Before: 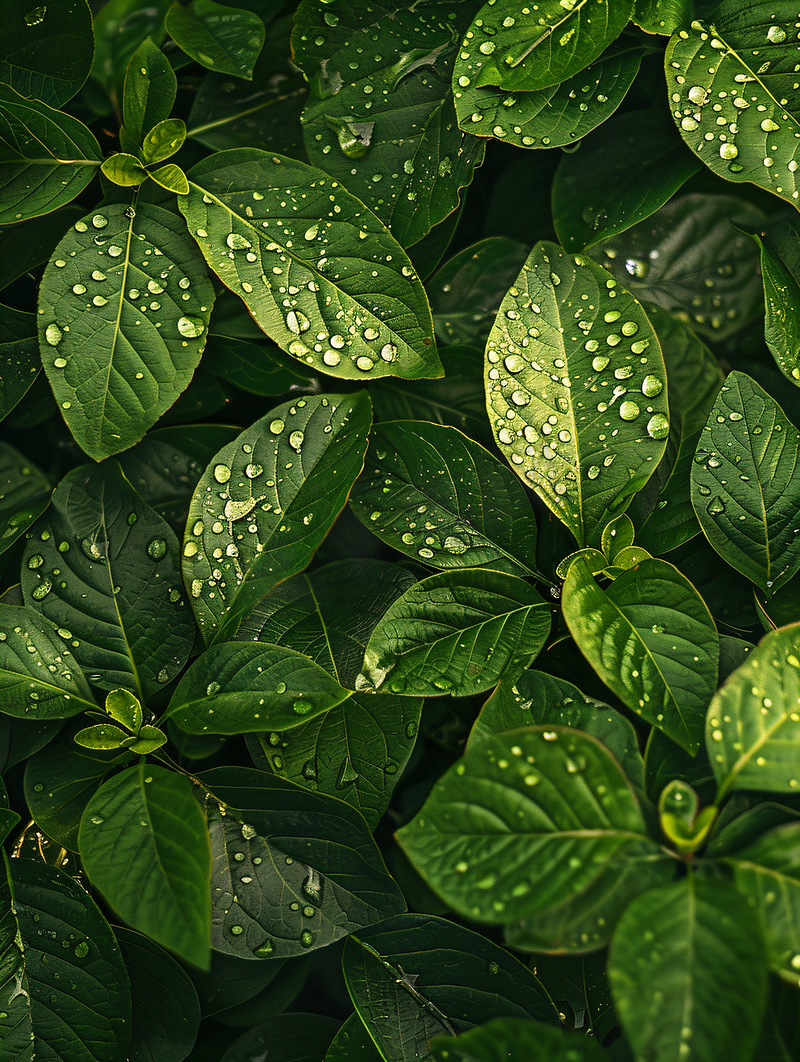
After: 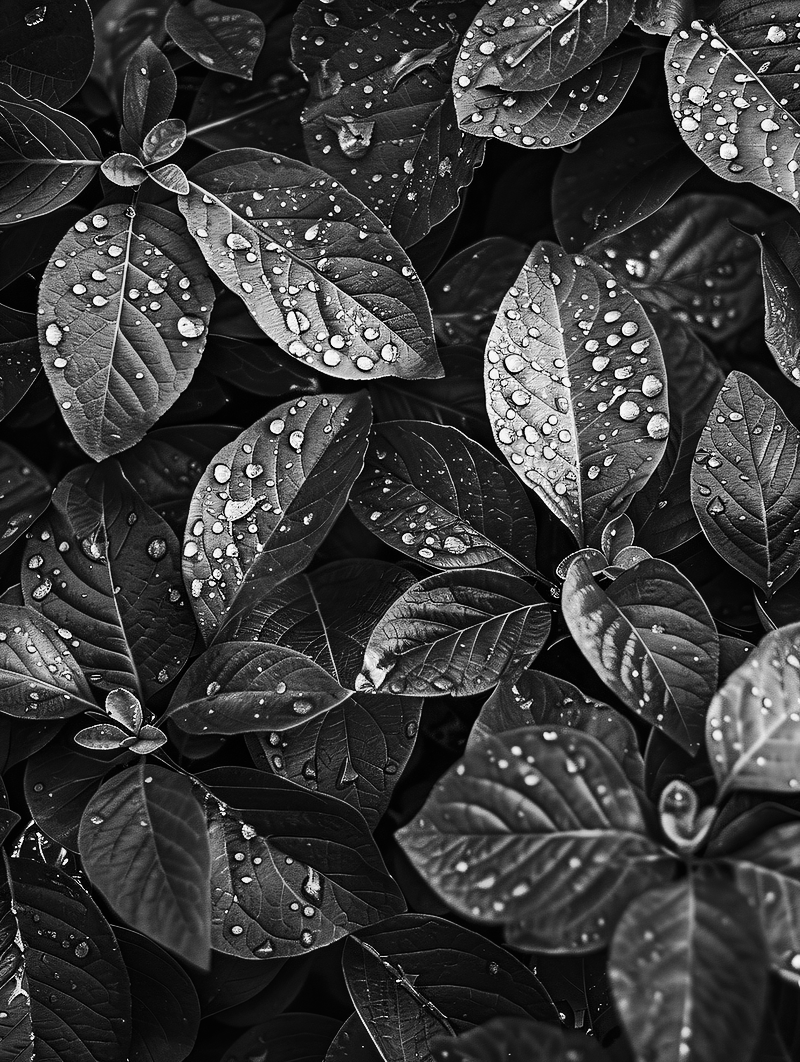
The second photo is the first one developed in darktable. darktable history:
shadows and highlights: soften with gaussian
contrast brightness saturation: contrast 0.21, brightness -0.11, saturation 0.21
monochrome: on, module defaults
